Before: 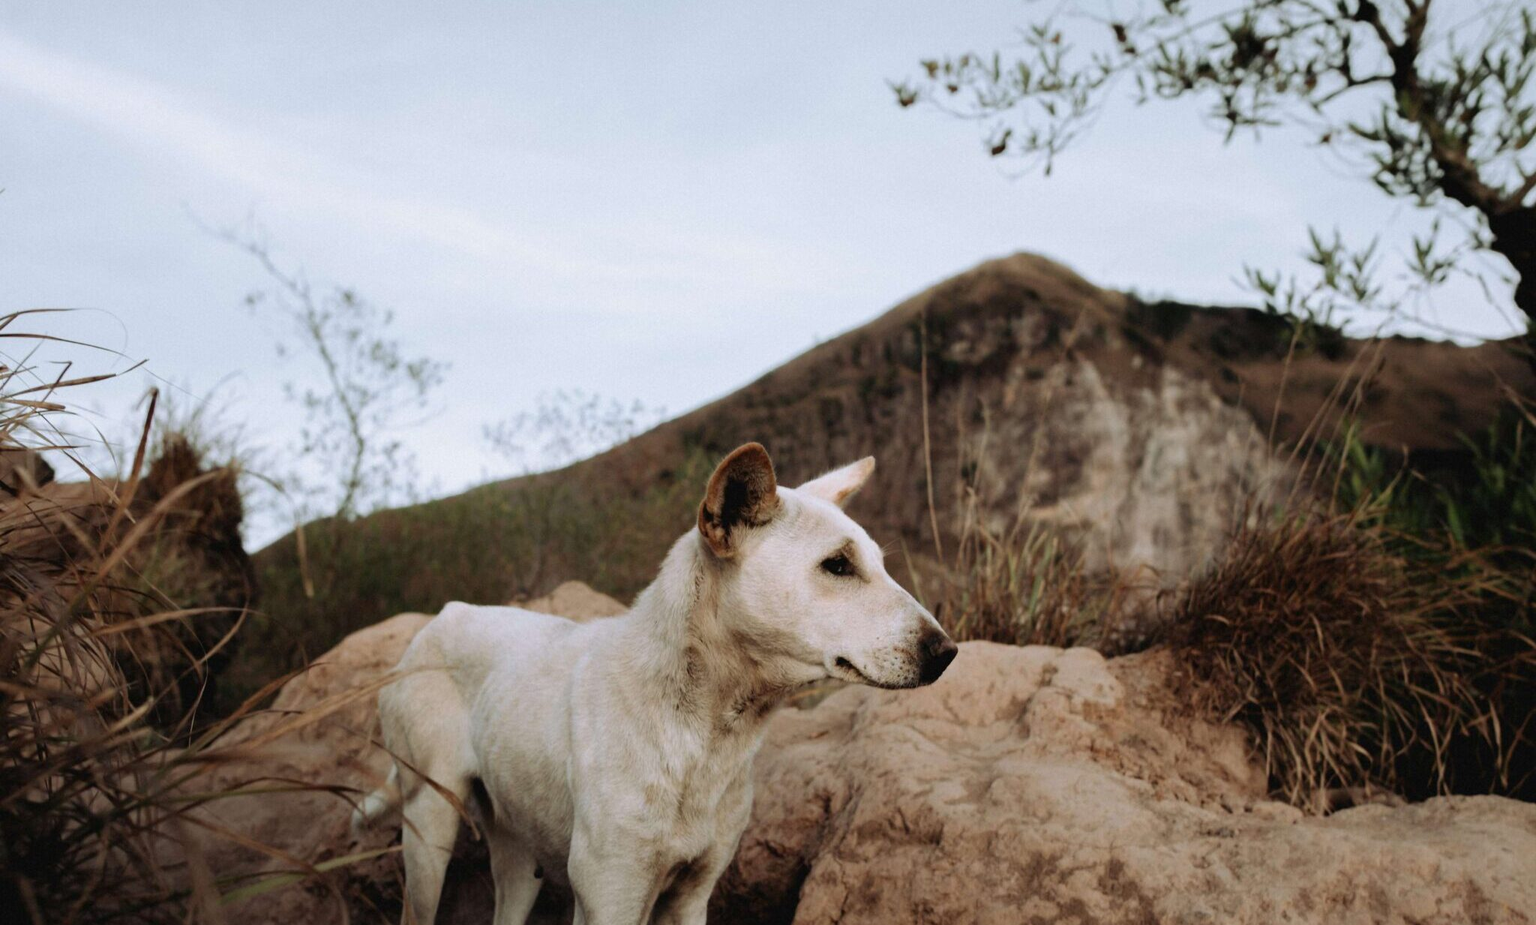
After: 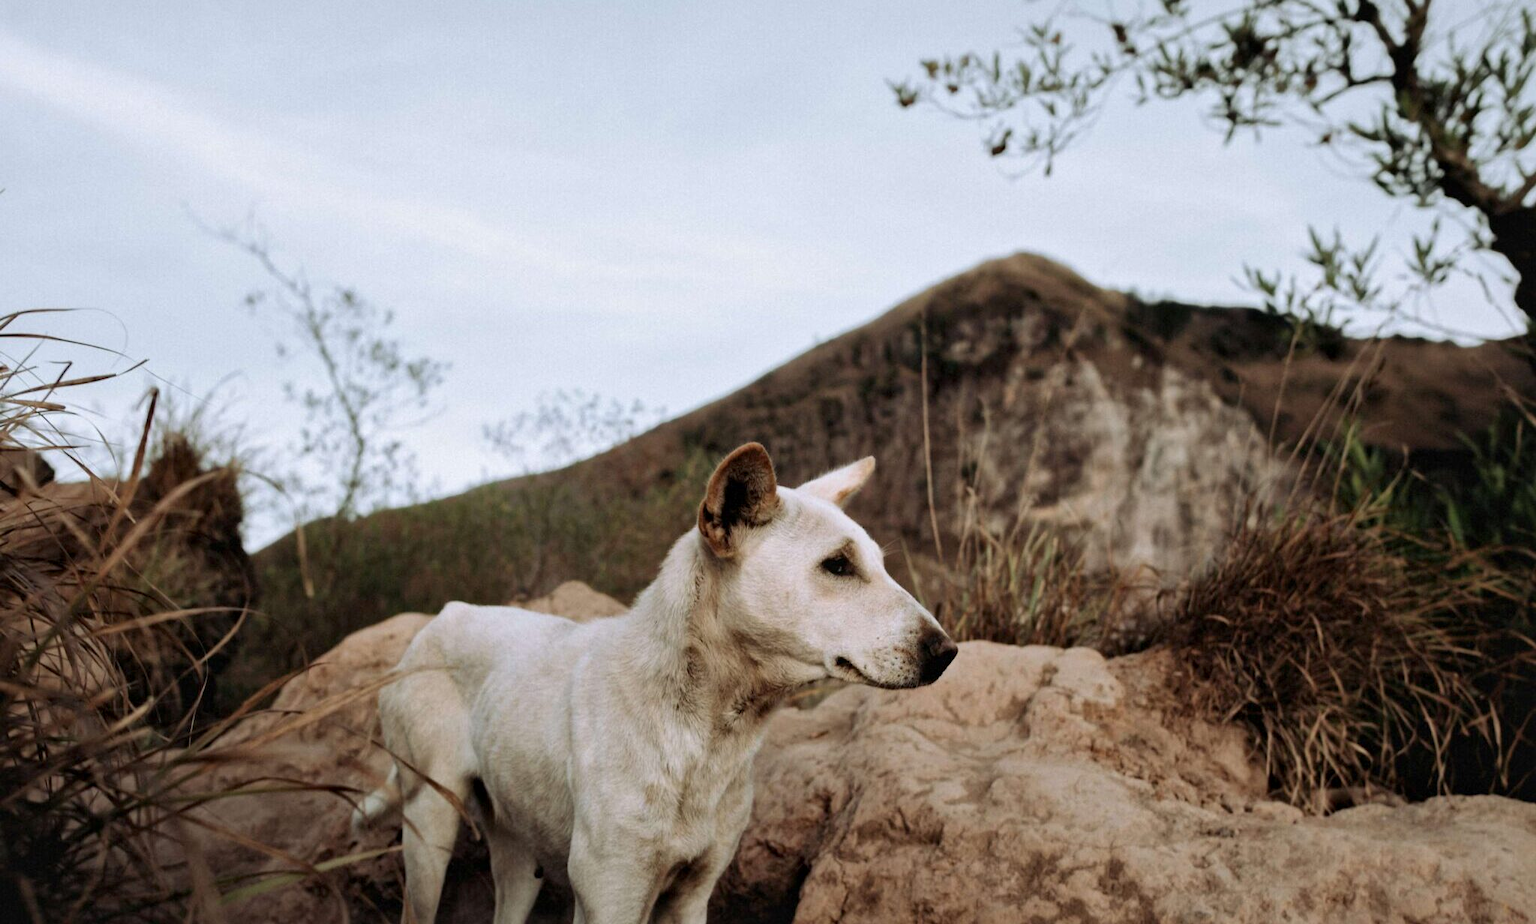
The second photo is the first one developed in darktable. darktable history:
sharpen: radius 5.325, amount 0.312, threshold 26.433
local contrast: mode bilateral grid, contrast 30, coarseness 25, midtone range 0.2
